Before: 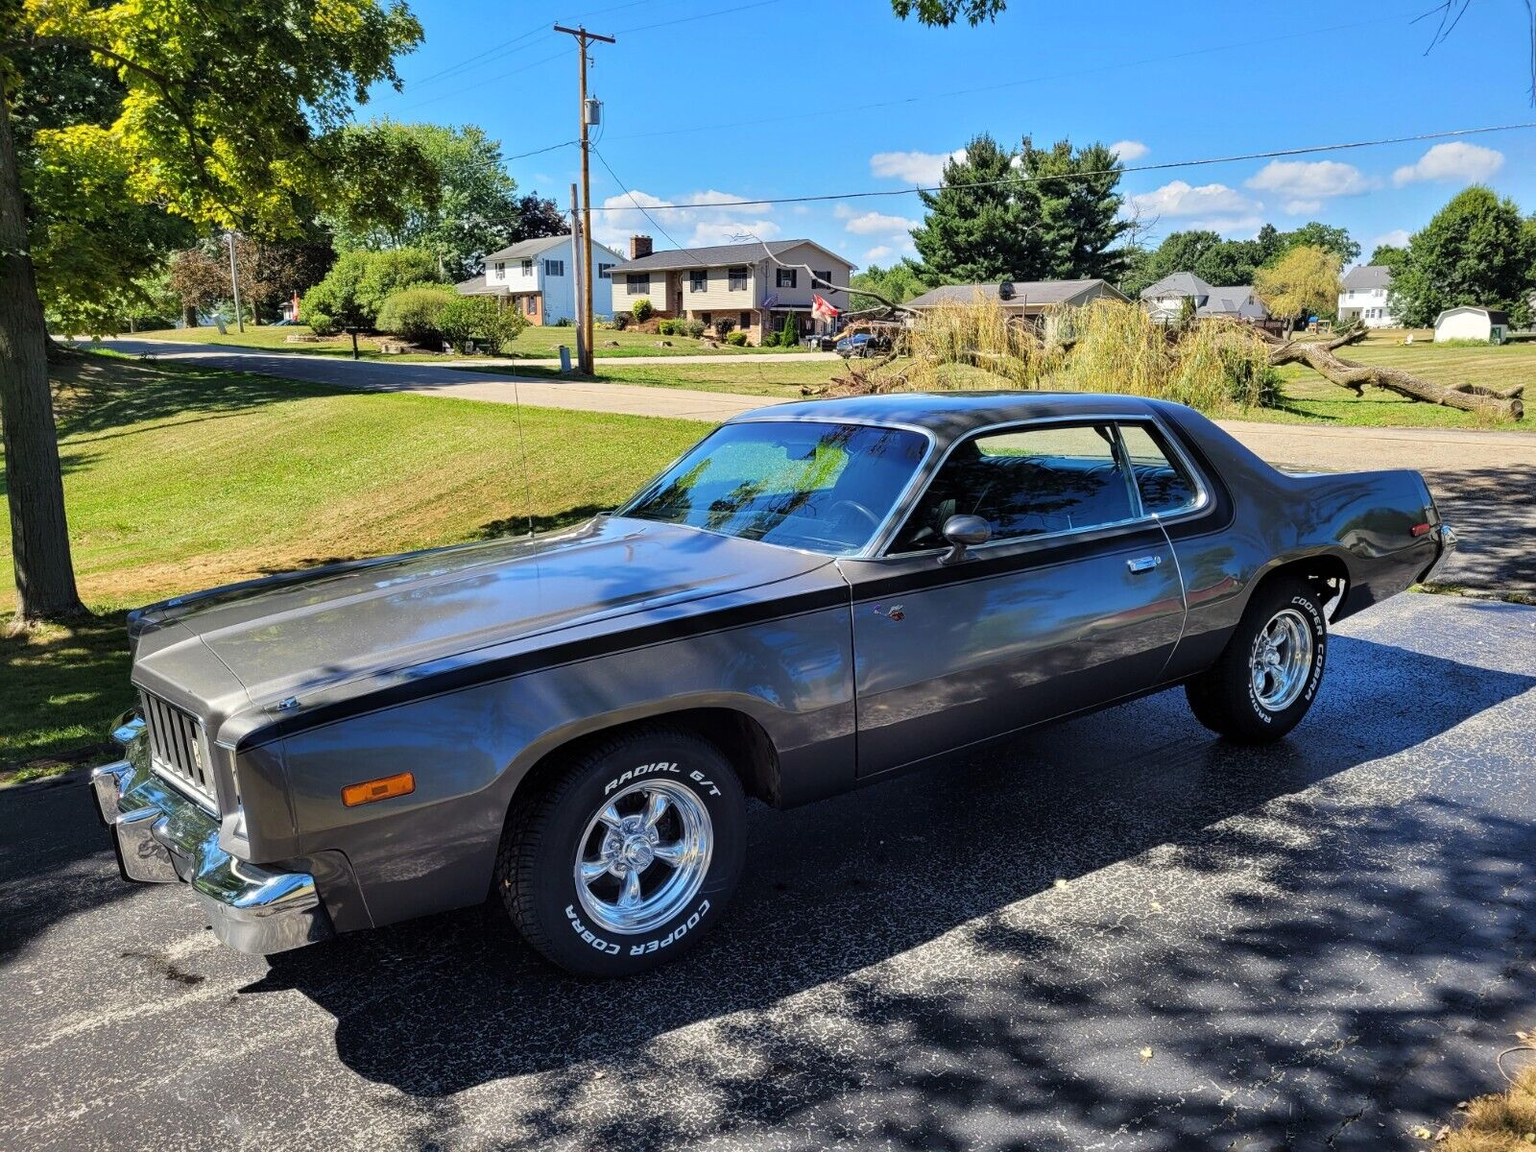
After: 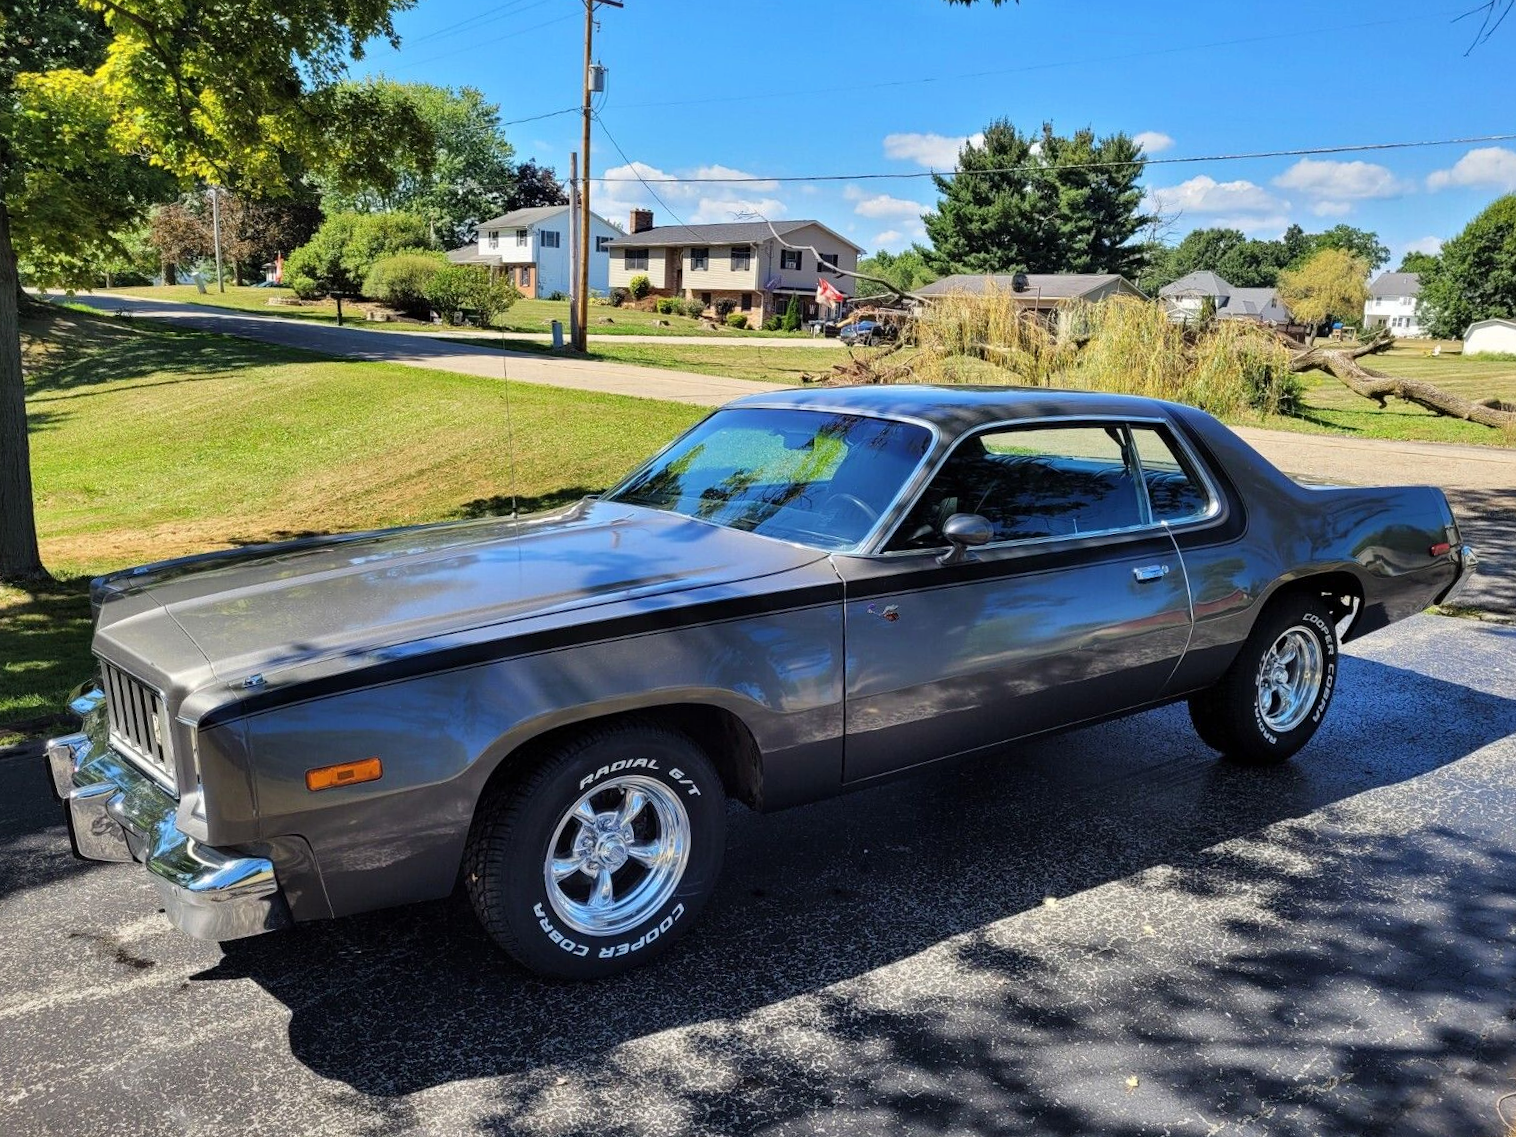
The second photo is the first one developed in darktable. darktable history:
shadows and highlights: radius 264.48, soften with gaussian
crop and rotate: angle -2.4°
